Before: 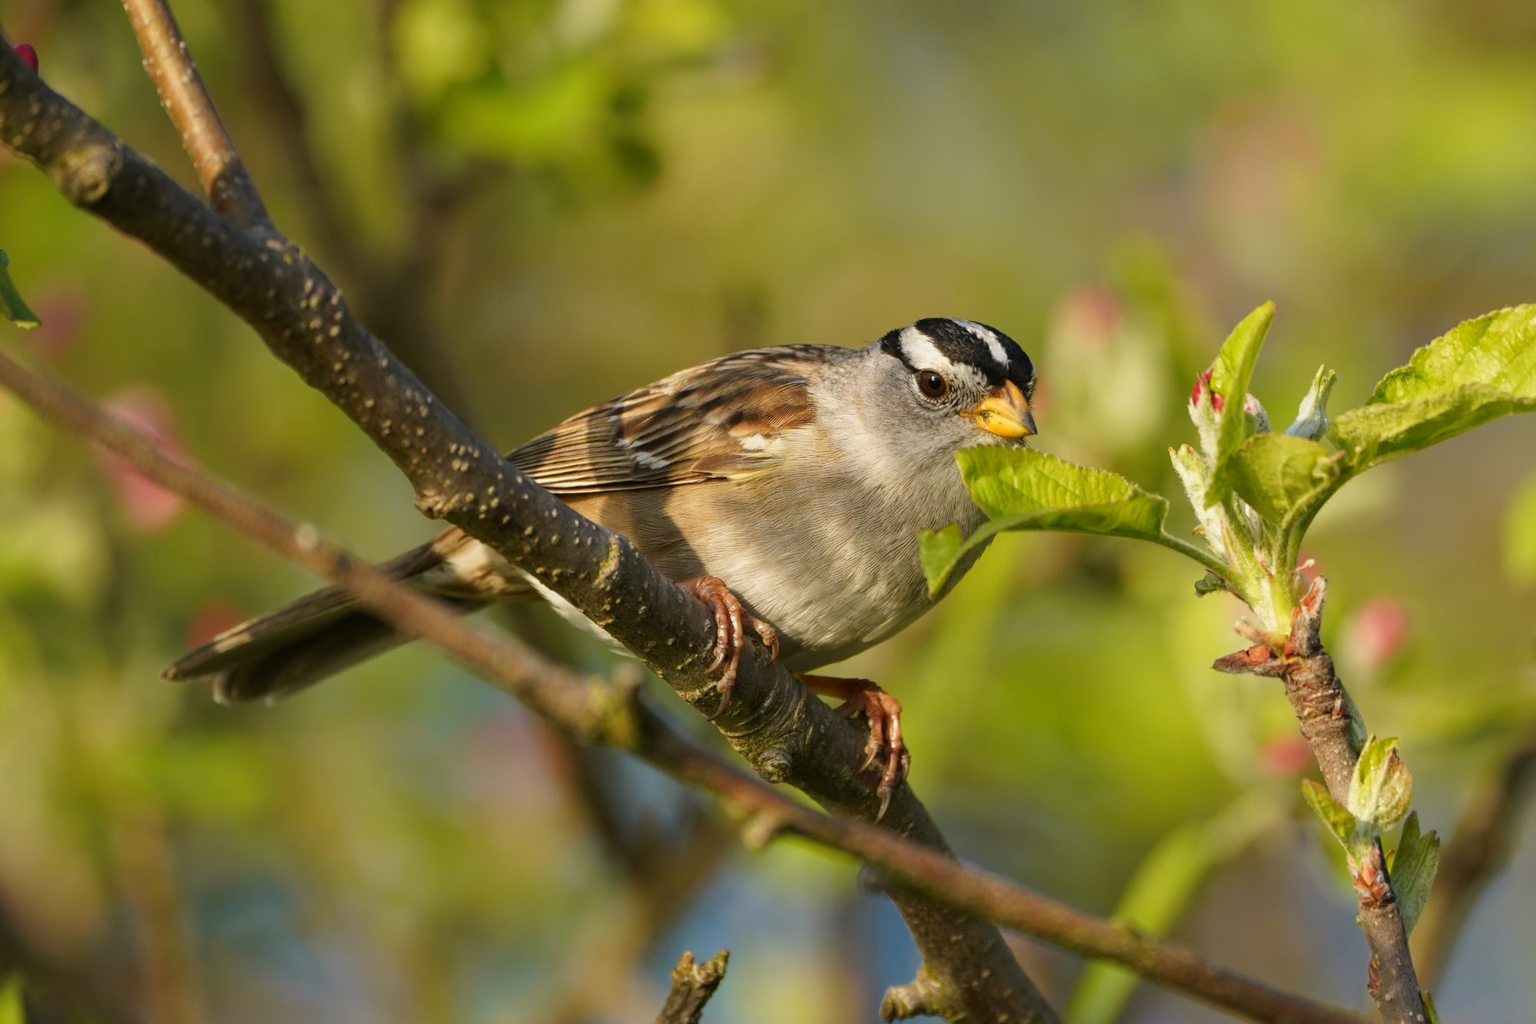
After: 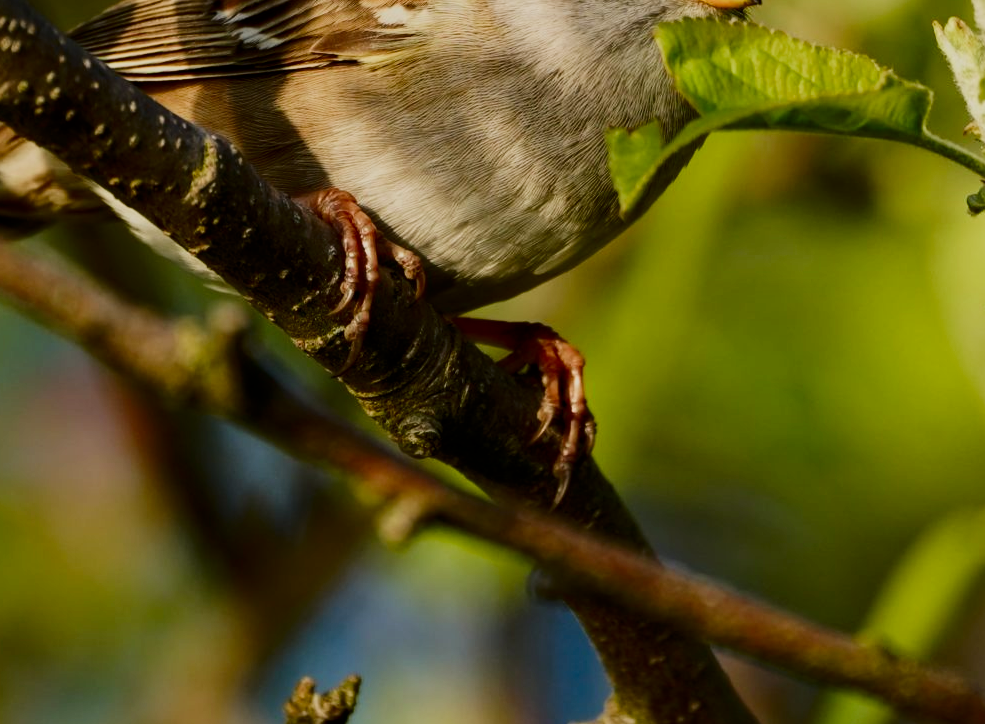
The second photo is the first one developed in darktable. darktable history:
crop: left 29.499%, top 42.127%, right 21.225%, bottom 3.503%
exposure: compensate highlight preservation false
contrast brightness saturation: contrast 0.221, brightness -0.194, saturation 0.233
filmic rgb: black relative exposure -7.4 EV, white relative exposure 4.83 EV, hardness 3.4, add noise in highlights 0.099, color science v4 (2020), type of noise poissonian
